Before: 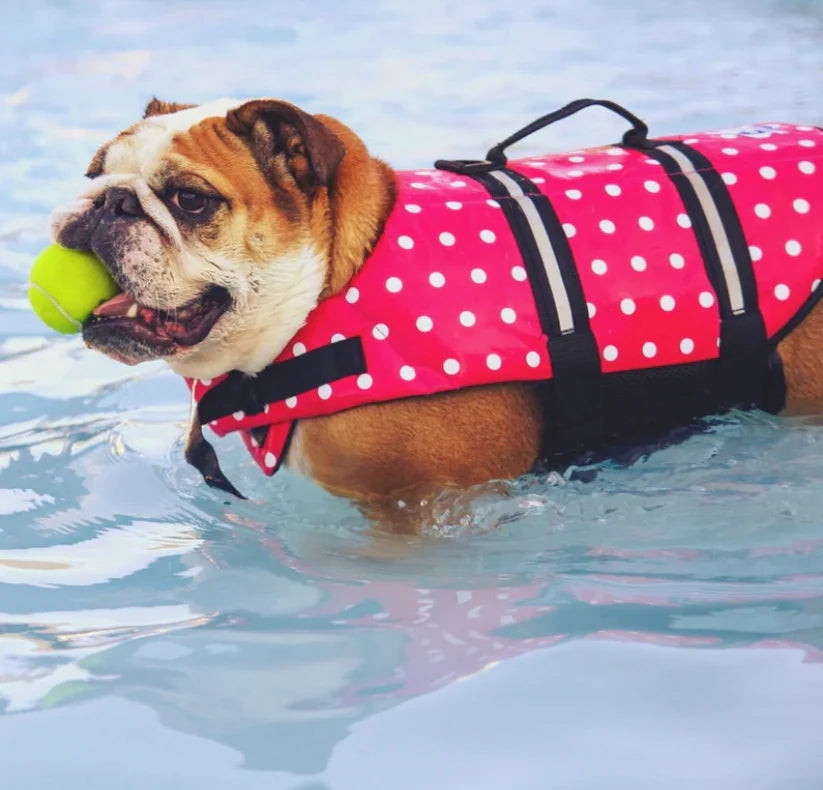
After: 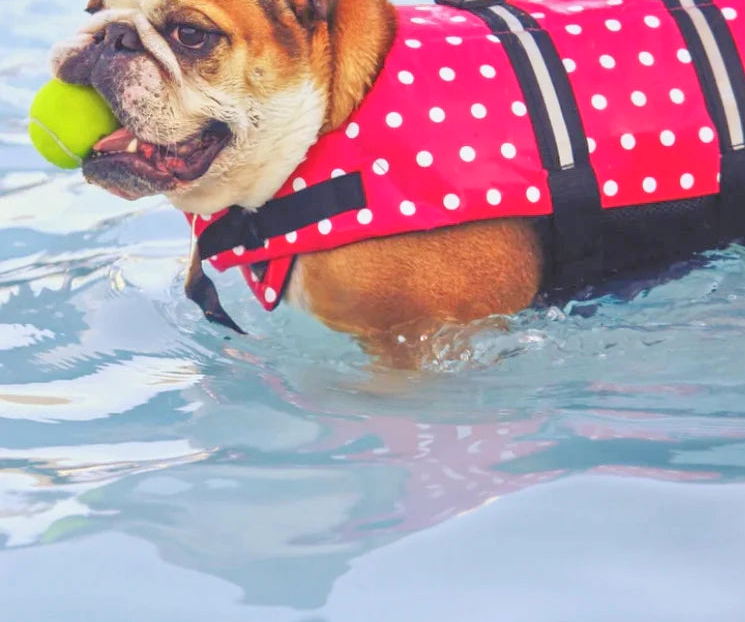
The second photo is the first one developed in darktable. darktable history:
tone equalizer: -7 EV 0.15 EV, -6 EV 0.6 EV, -5 EV 1.15 EV, -4 EV 1.33 EV, -3 EV 1.15 EV, -2 EV 0.6 EV, -1 EV 0.15 EV, mask exposure compensation -0.5 EV
crop: top 20.916%, right 9.437%, bottom 0.316%
